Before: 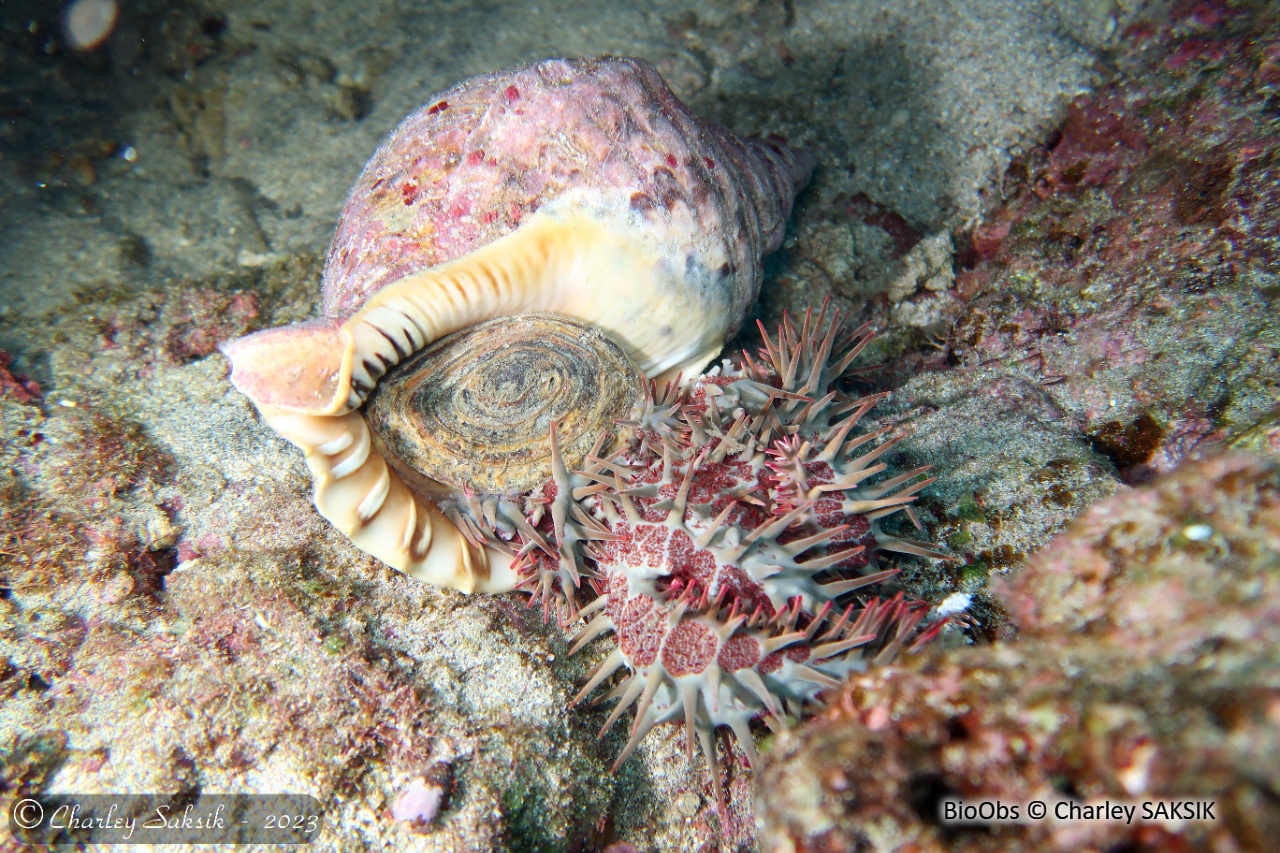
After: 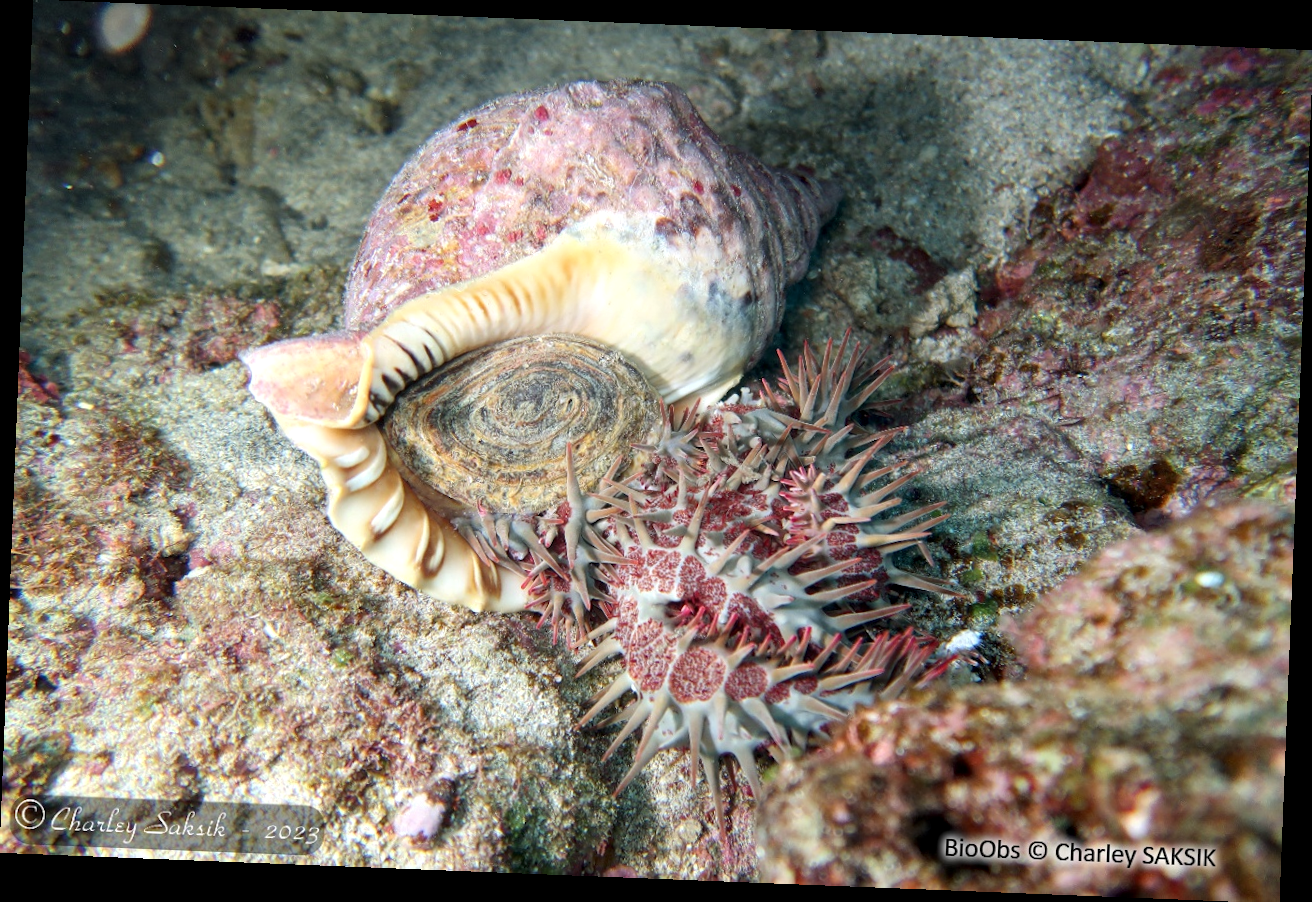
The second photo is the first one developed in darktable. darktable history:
local contrast: highlights 100%, shadows 100%, detail 131%, midtone range 0.2
rotate and perspective: rotation 2.27°, automatic cropping off
